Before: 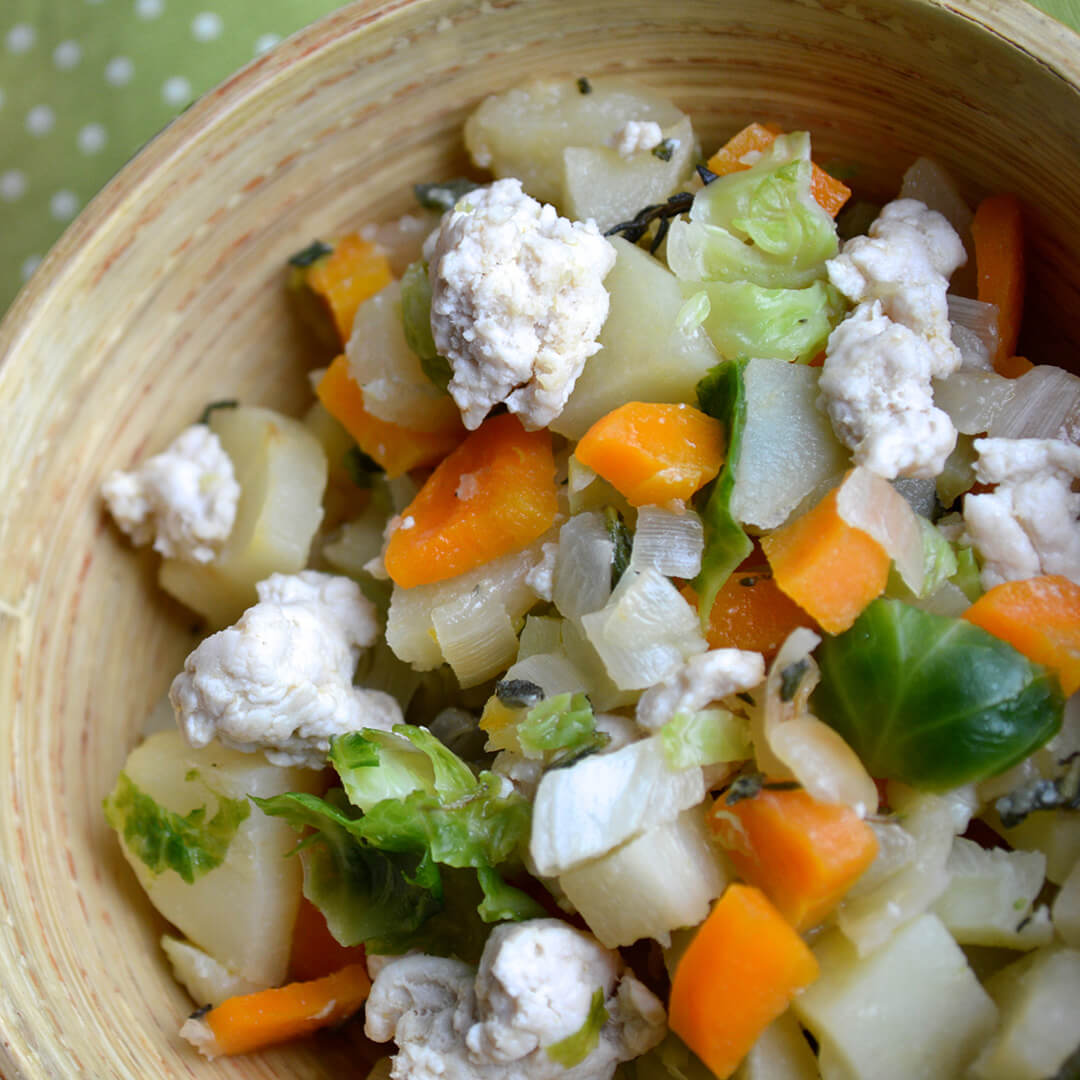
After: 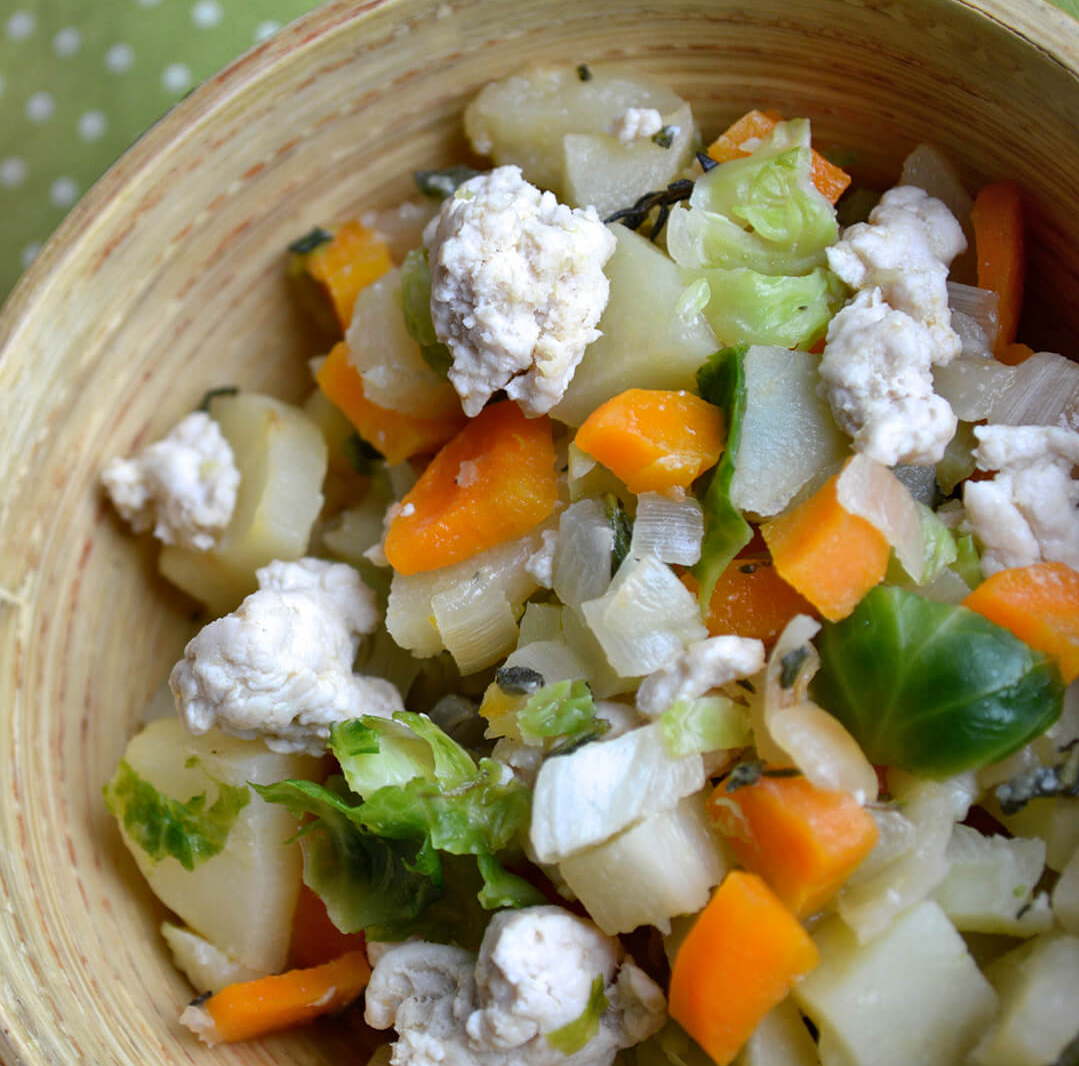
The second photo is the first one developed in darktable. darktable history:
shadows and highlights: highlights color adjustment 49.24%, low approximation 0.01, soften with gaussian
crop: top 1.227%, right 0.037%
